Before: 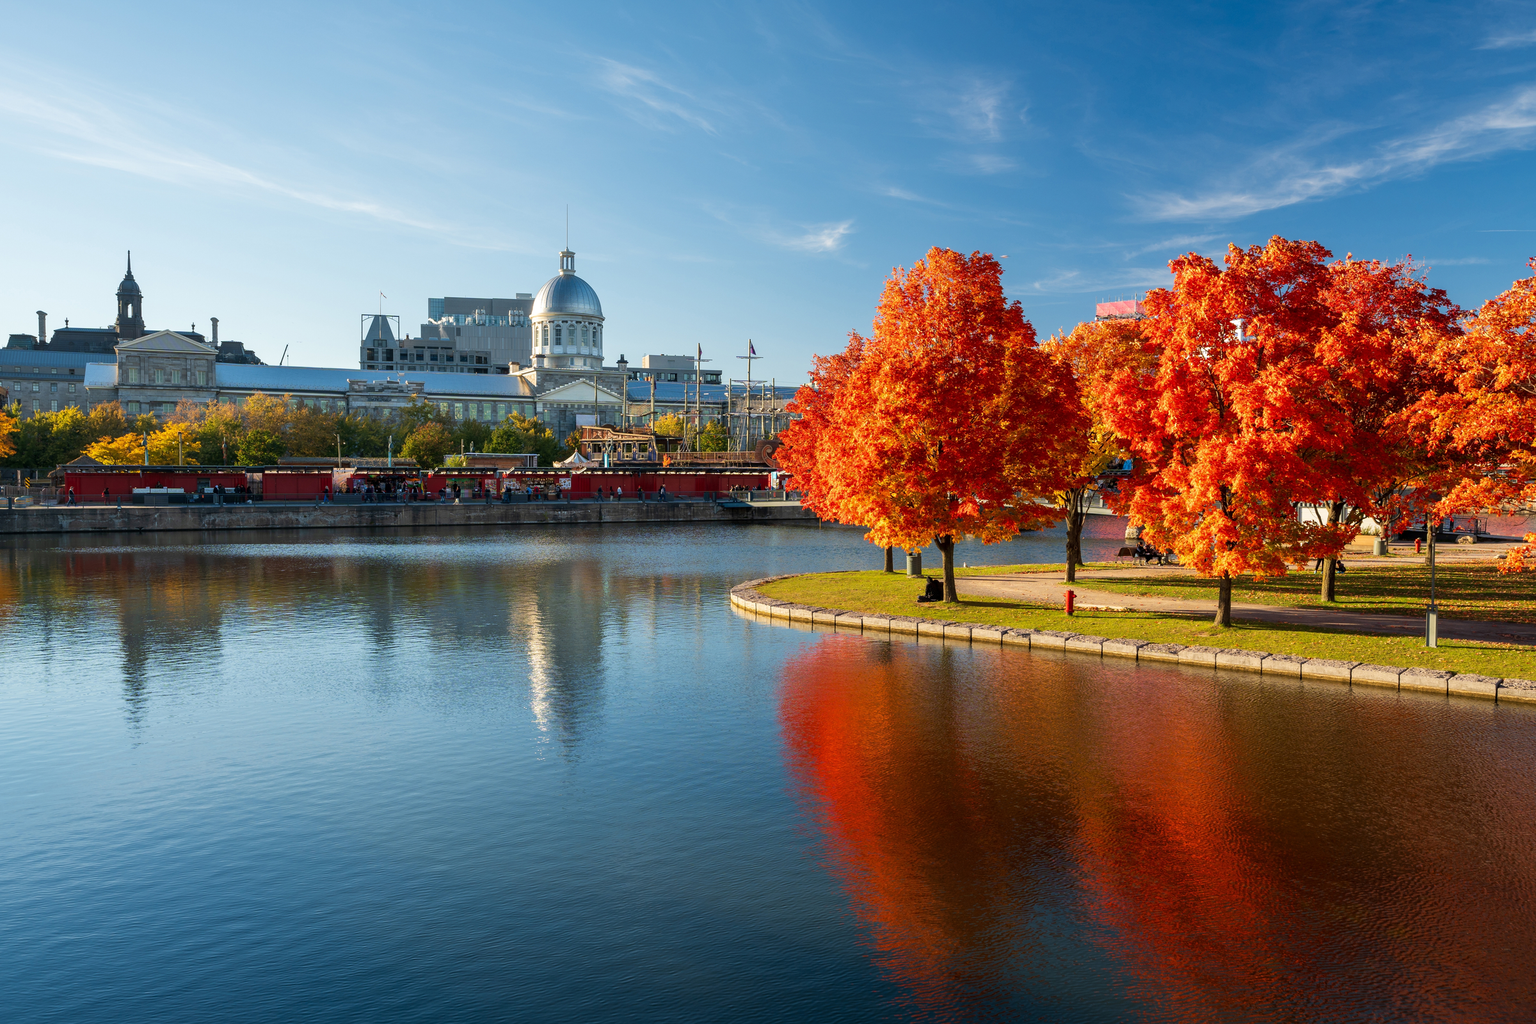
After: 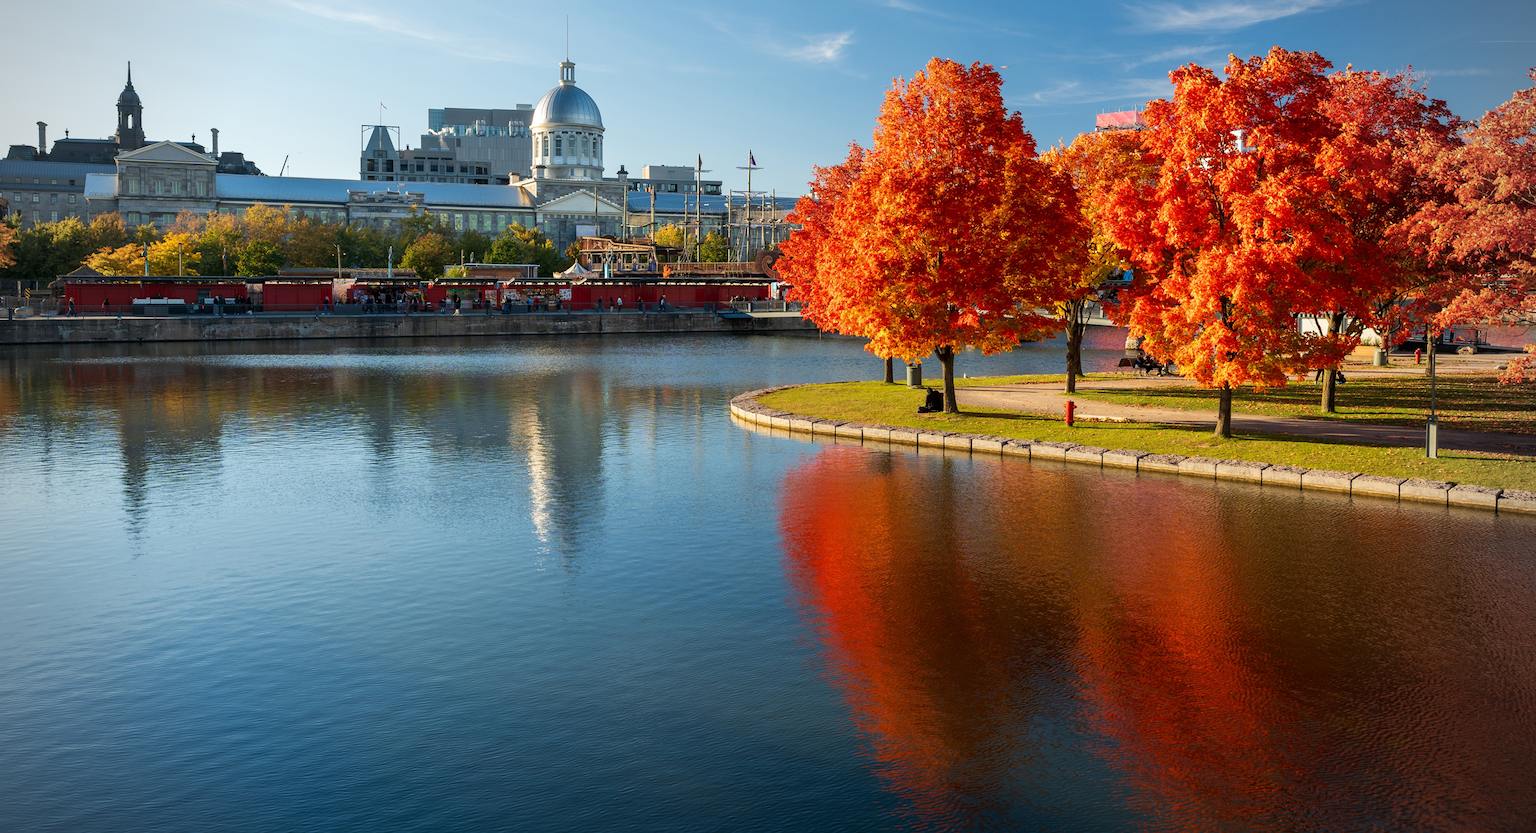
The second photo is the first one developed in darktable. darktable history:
vignetting: unbound false
crop and rotate: top 18.507%
